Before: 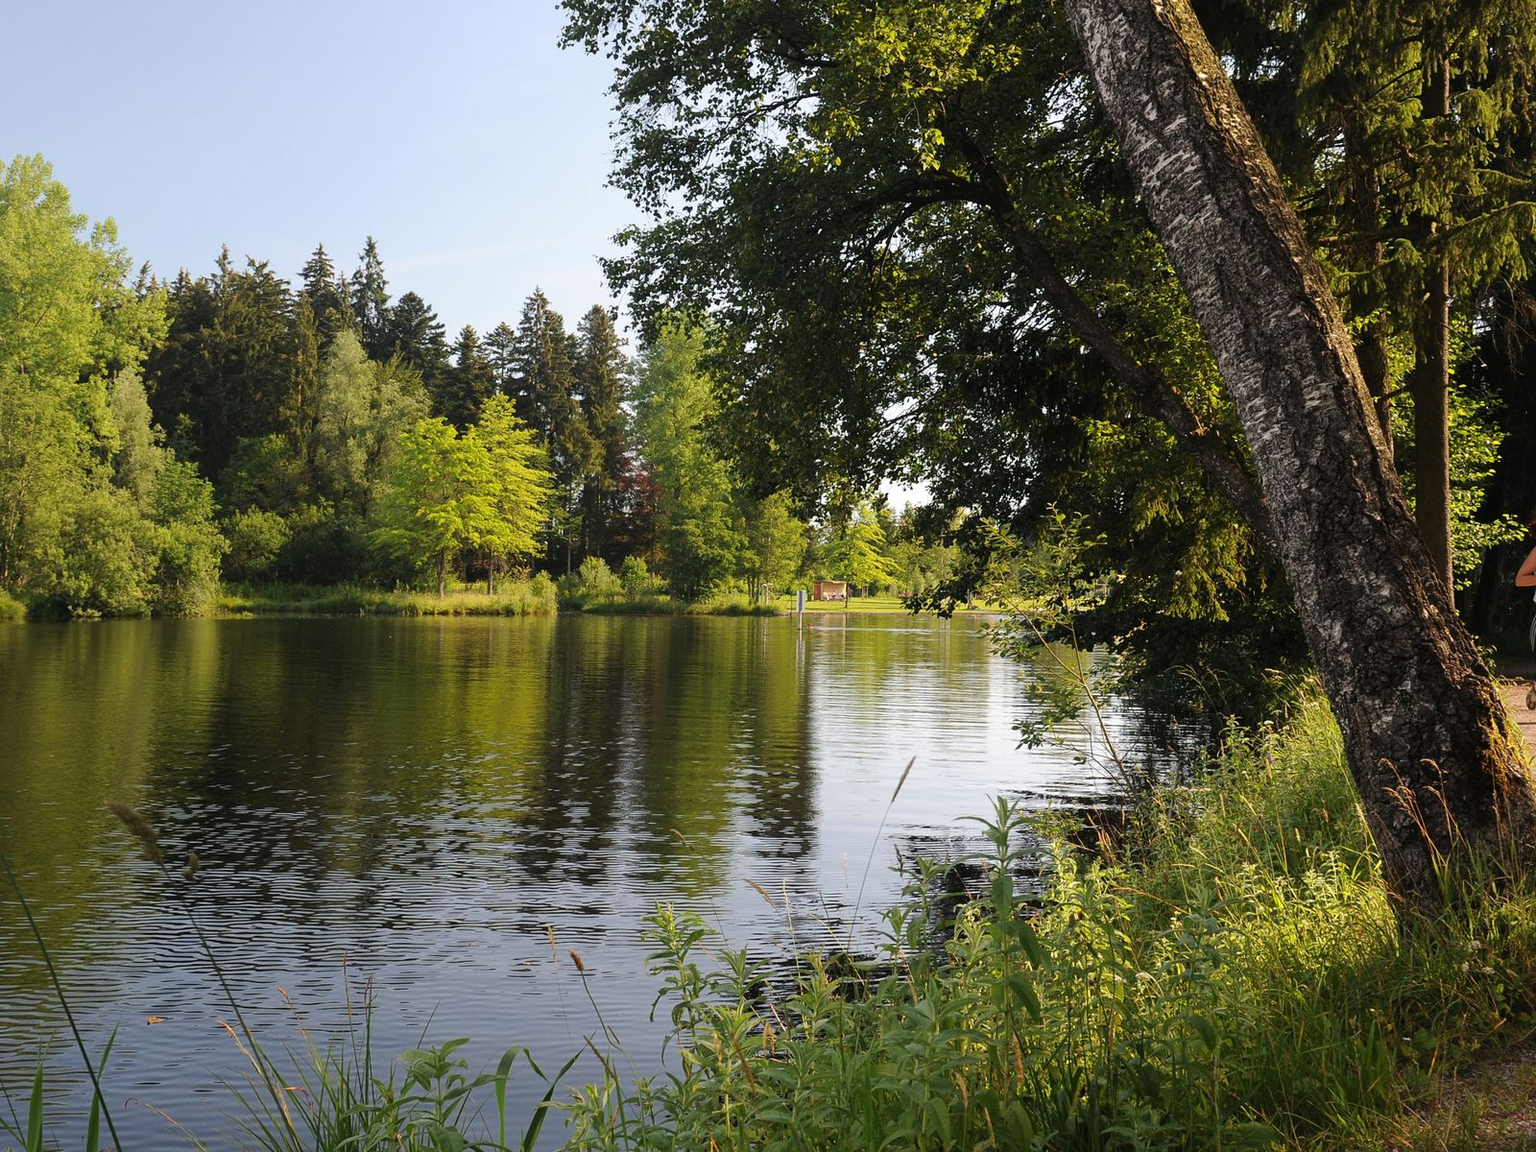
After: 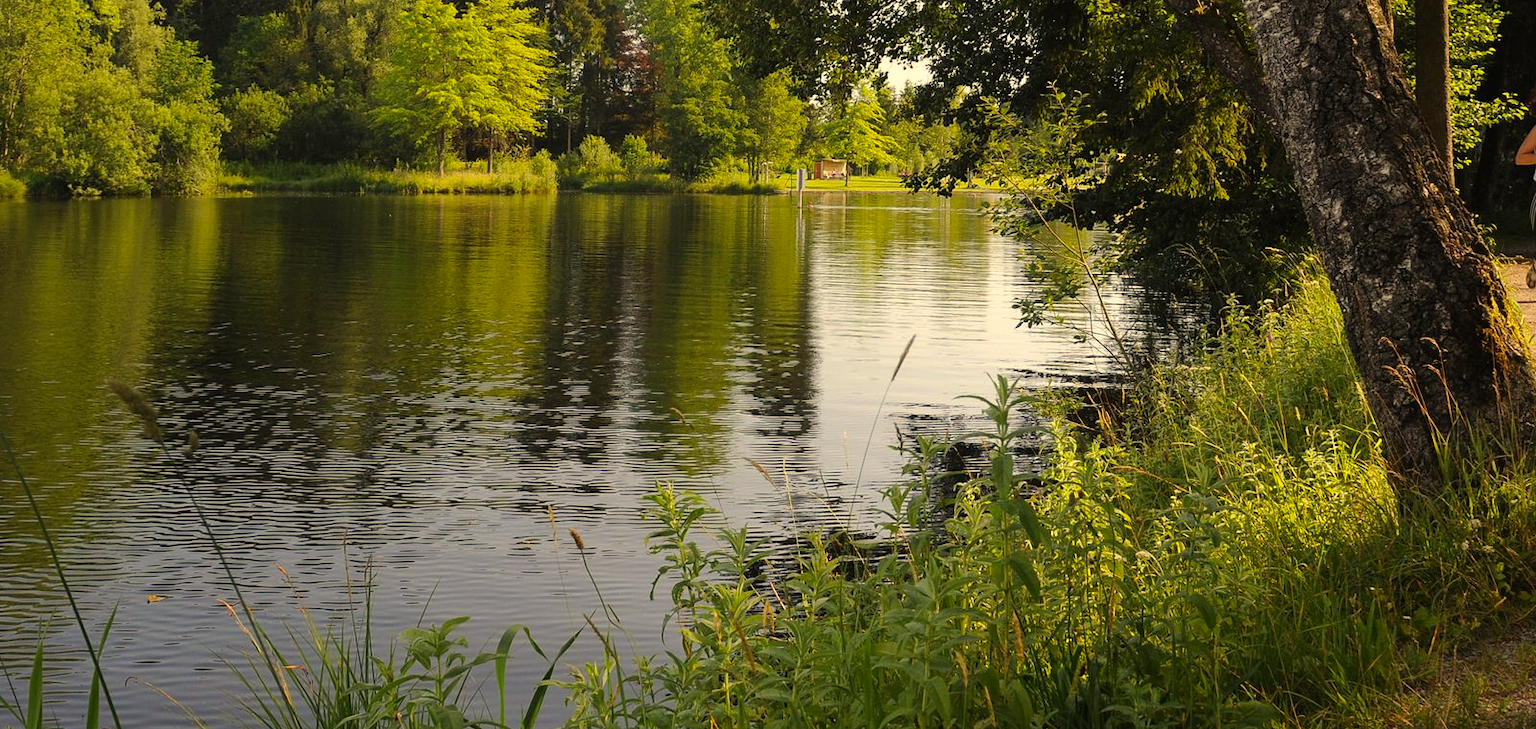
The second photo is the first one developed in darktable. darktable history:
color correction: highlights a* 2.47, highlights b* 23.02
crop and rotate: top 36.61%
